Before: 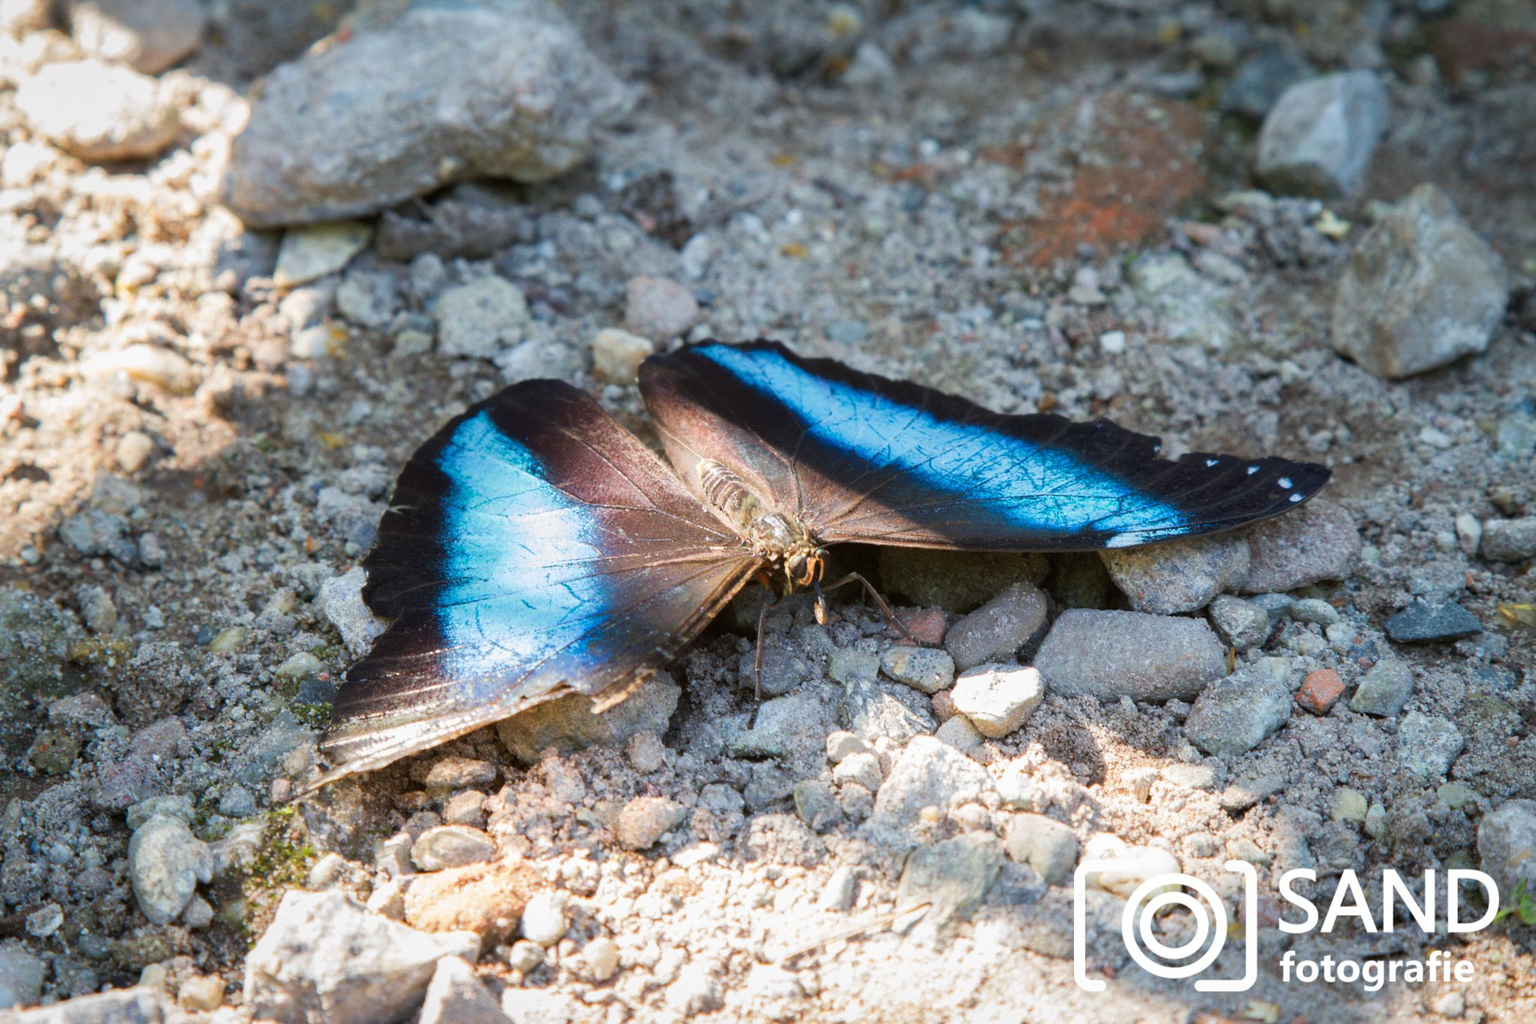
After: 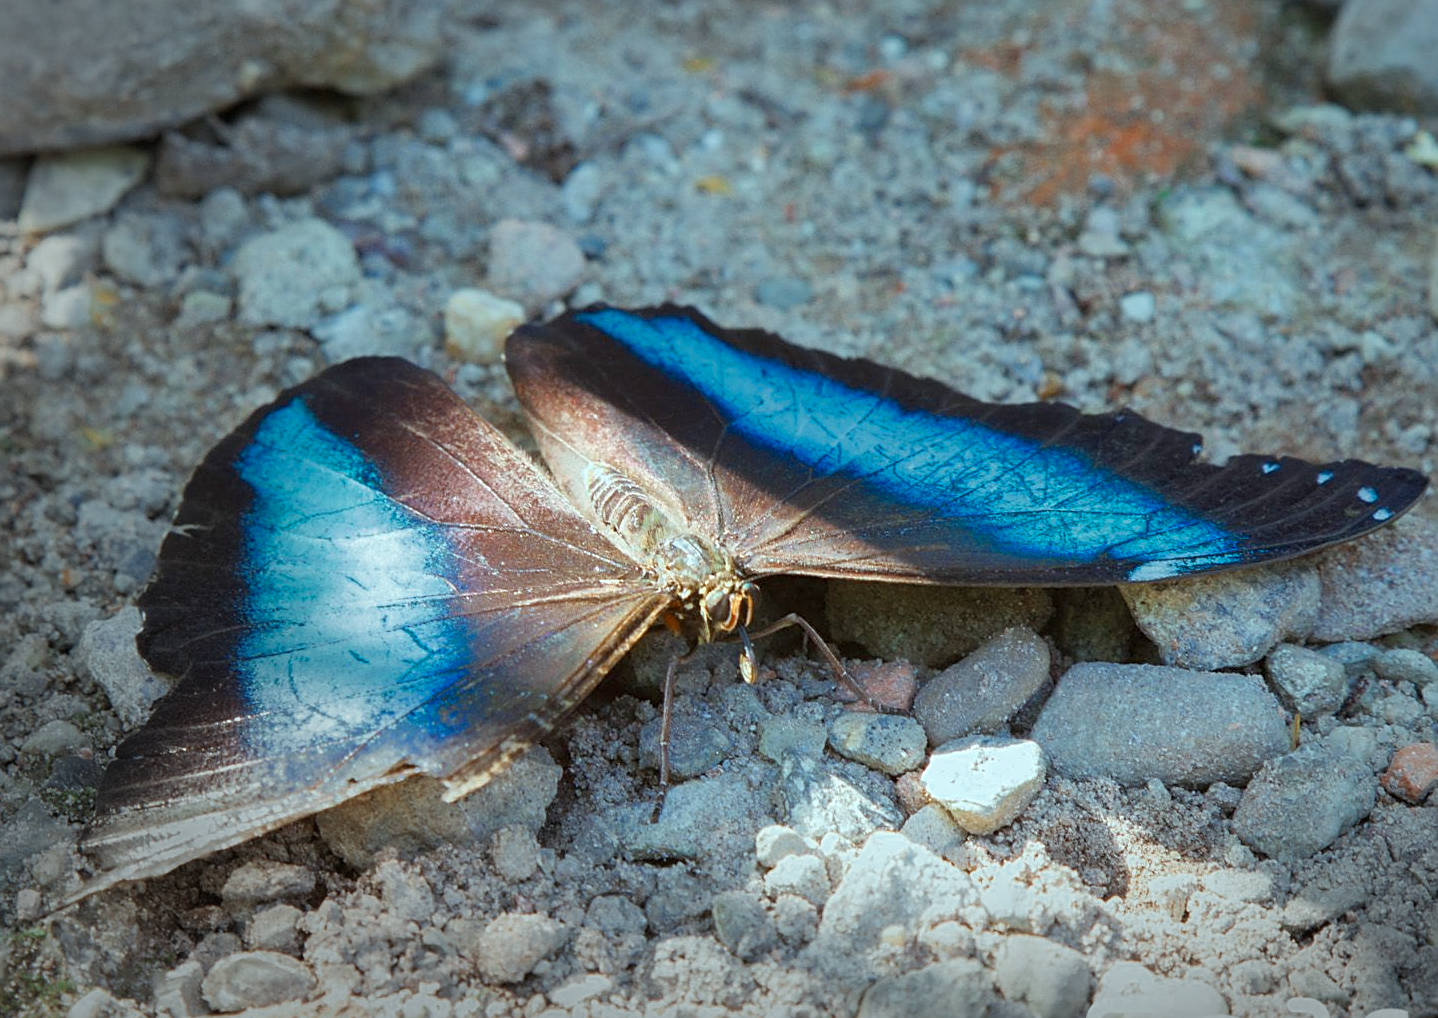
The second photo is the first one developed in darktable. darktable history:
sharpen: on, module defaults
crop and rotate: left 16.929%, top 10.917%, right 12.833%, bottom 14.473%
vignetting: brightness -0.575, center (0.218, -0.232), automatic ratio true
color balance rgb: shadows lift › luminance -9.58%, highlights gain › luminance 15.113%, highlights gain › chroma 3.876%, highlights gain › hue 210.59°, perceptual saturation grading › global saturation 25.442%
exposure: exposure -0.023 EV, compensate highlight preservation false
color zones: curves: ch0 [(0, 0.5) (0.125, 0.4) (0.25, 0.5) (0.375, 0.4) (0.5, 0.4) (0.625, 0.35) (0.75, 0.35) (0.875, 0.5)]; ch1 [(0, 0.35) (0.125, 0.45) (0.25, 0.35) (0.375, 0.35) (0.5, 0.35) (0.625, 0.35) (0.75, 0.45) (0.875, 0.35)]; ch2 [(0, 0.6) (0.125, 0.5) (0.25, 0.5) (0.375, 0.6) (0.5, 0.6) (0.625, 0.5) (0.75, 0.5) (0.875, 0.5)]
tone equalizer: -7 EV 0.162 EV, -6 EV 0.59 EV, -5 EV 1.18 EV, -4 EV 1.36 EV, -3 EV 1.15 EV, -2 EV 0.6 EV, -1 EV 0.157 EV, smoothing diameter 24.98%, edges refinement/feathering 12.04, preserve details guided filter
